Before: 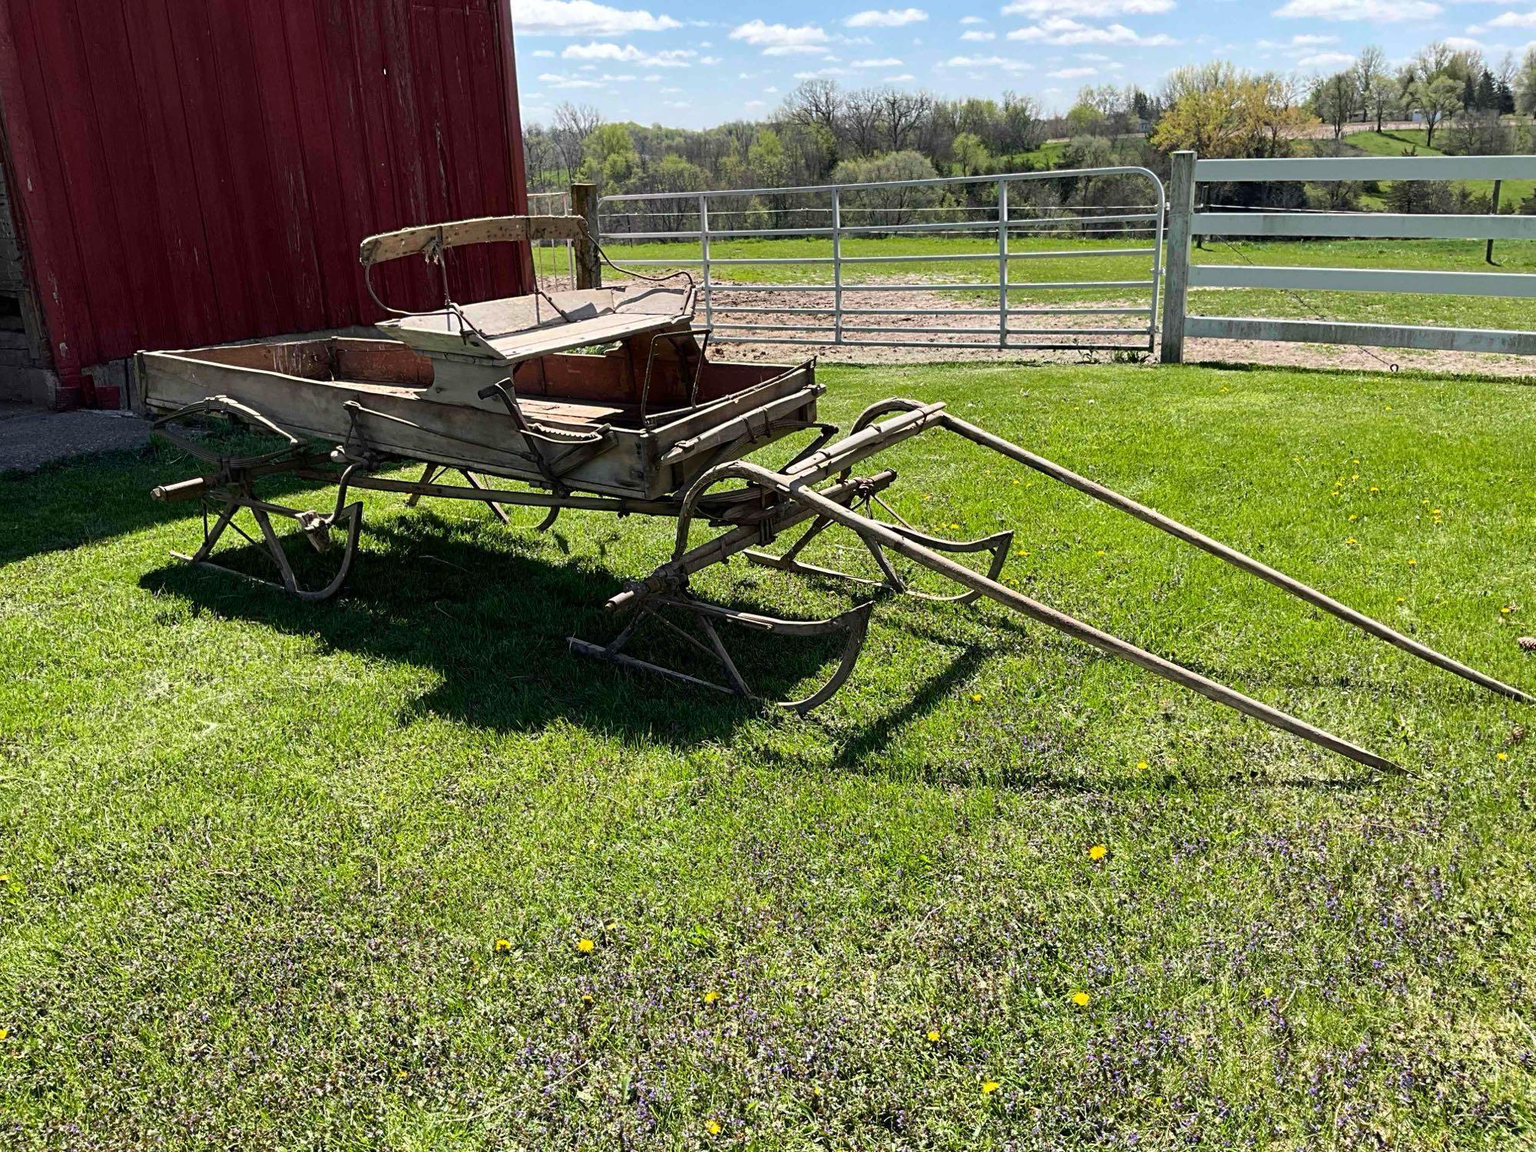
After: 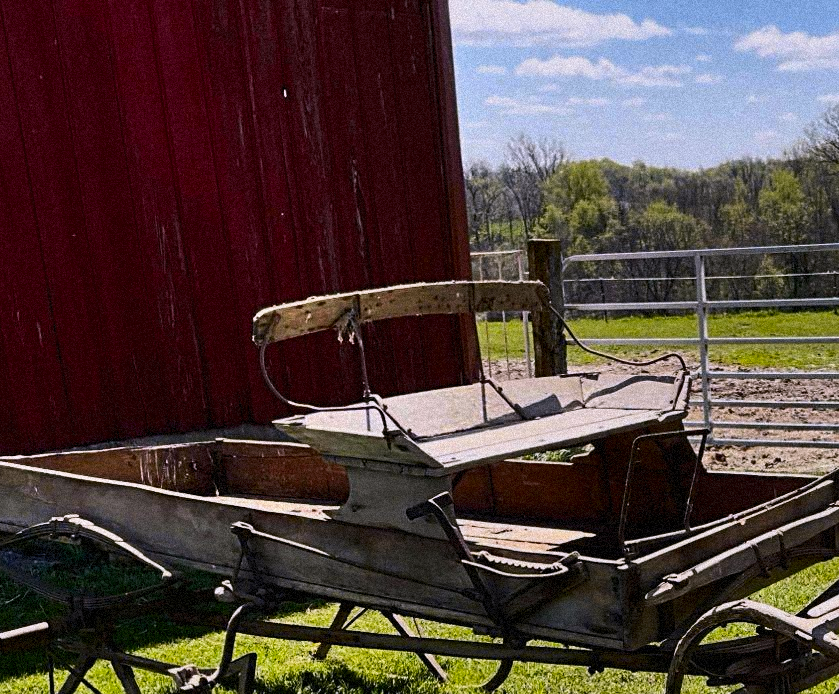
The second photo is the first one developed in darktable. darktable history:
contrast brightness saturation: contrast 0.22
crop and rotate: left 10.817%, top 0.062%, right 47.194%, bottom 53.626%
grain: coarseness 9.38 ISO, strength 34.99%, mid-tones bias 0%
color contrast: green-magenta contrast 0.85, blue-yellow contrast 1.25, unbound 0
exposure: black level correction 0, exposure -0.766 EV, compensate highlight preservation false
white balance: red 1.05, blue 1.072
shadows and highlights: low approximation 0.01, soften with gaussian
